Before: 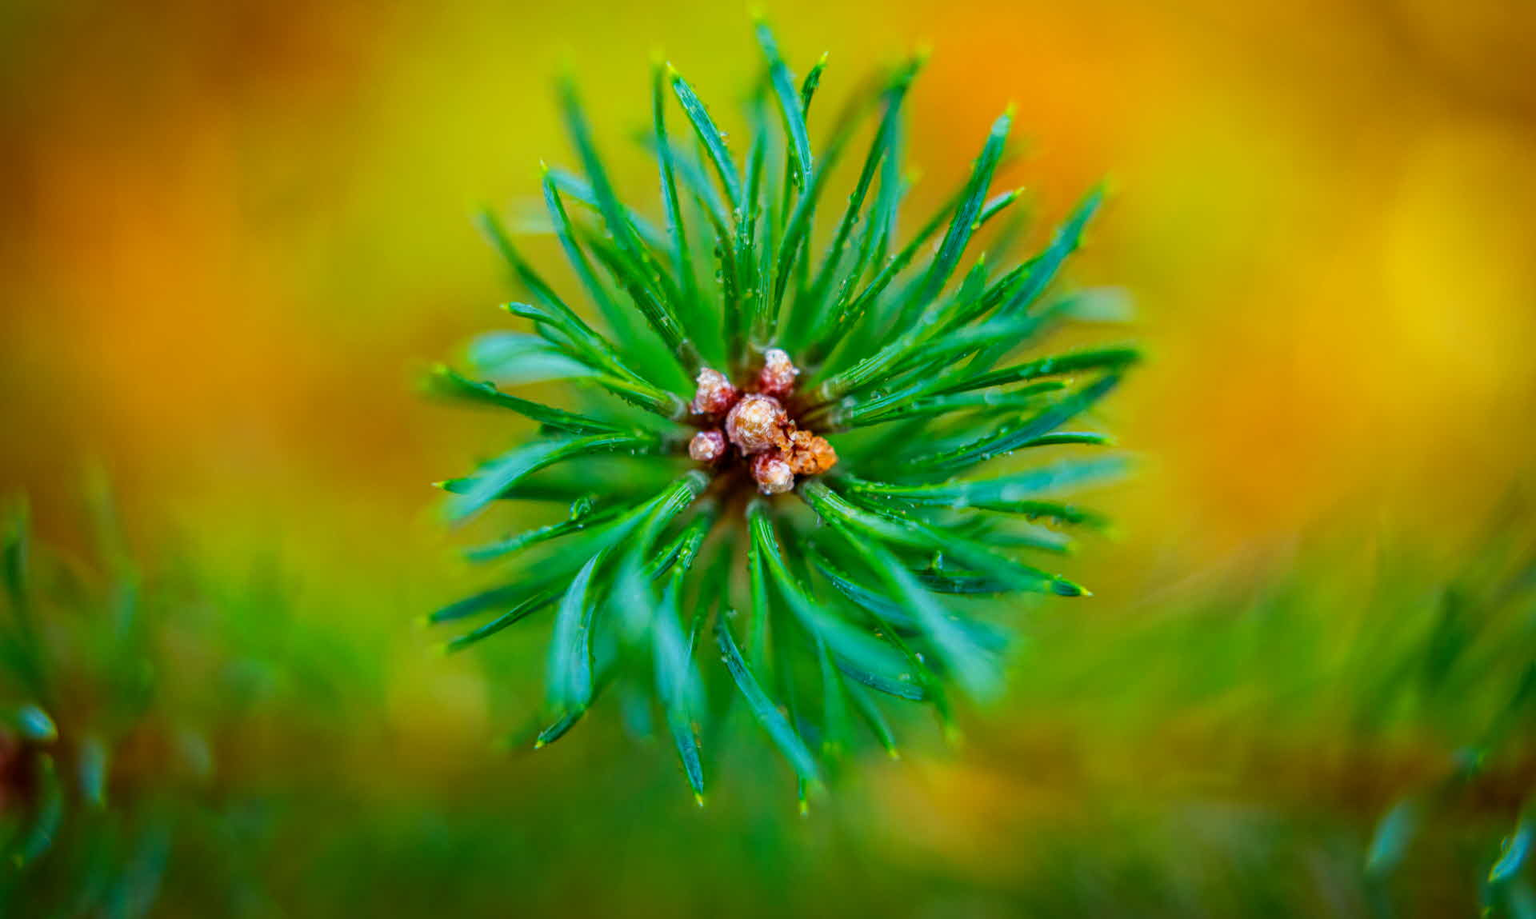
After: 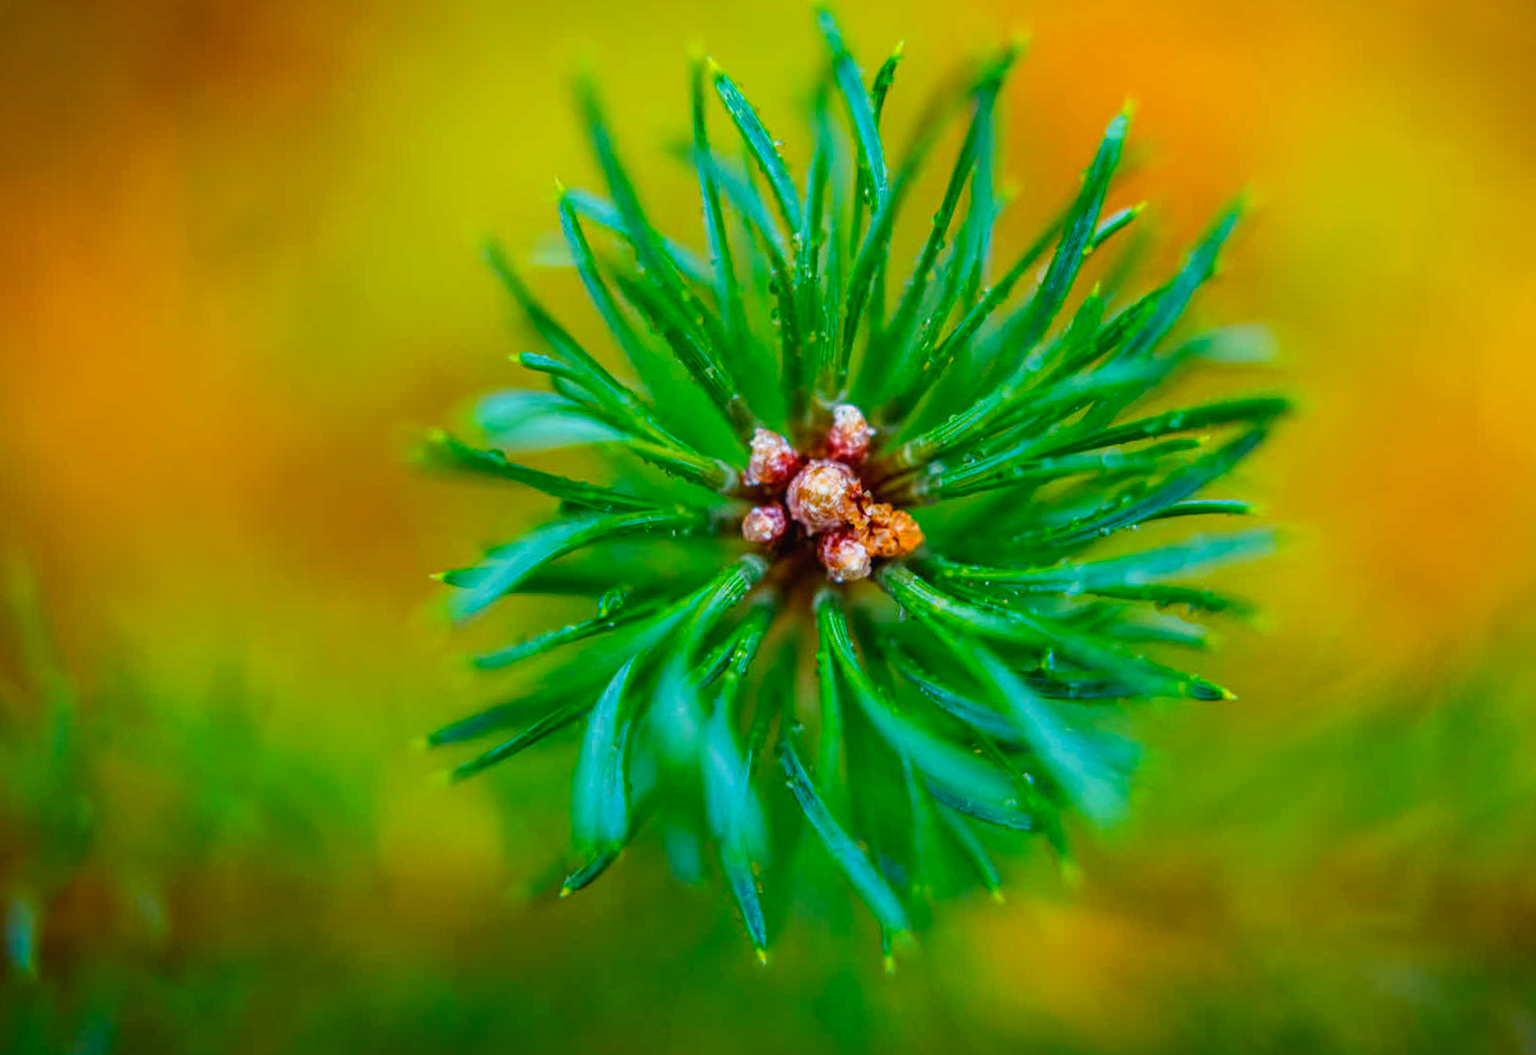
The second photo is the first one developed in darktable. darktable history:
color balance rgb: perceptual saturation grading › global saturation 18.213%
local contrast: detail 109%
crop and rotate: angle 0.927°, left 4.087%, top 0.648%, right 11.748%, bottom 2.677%
